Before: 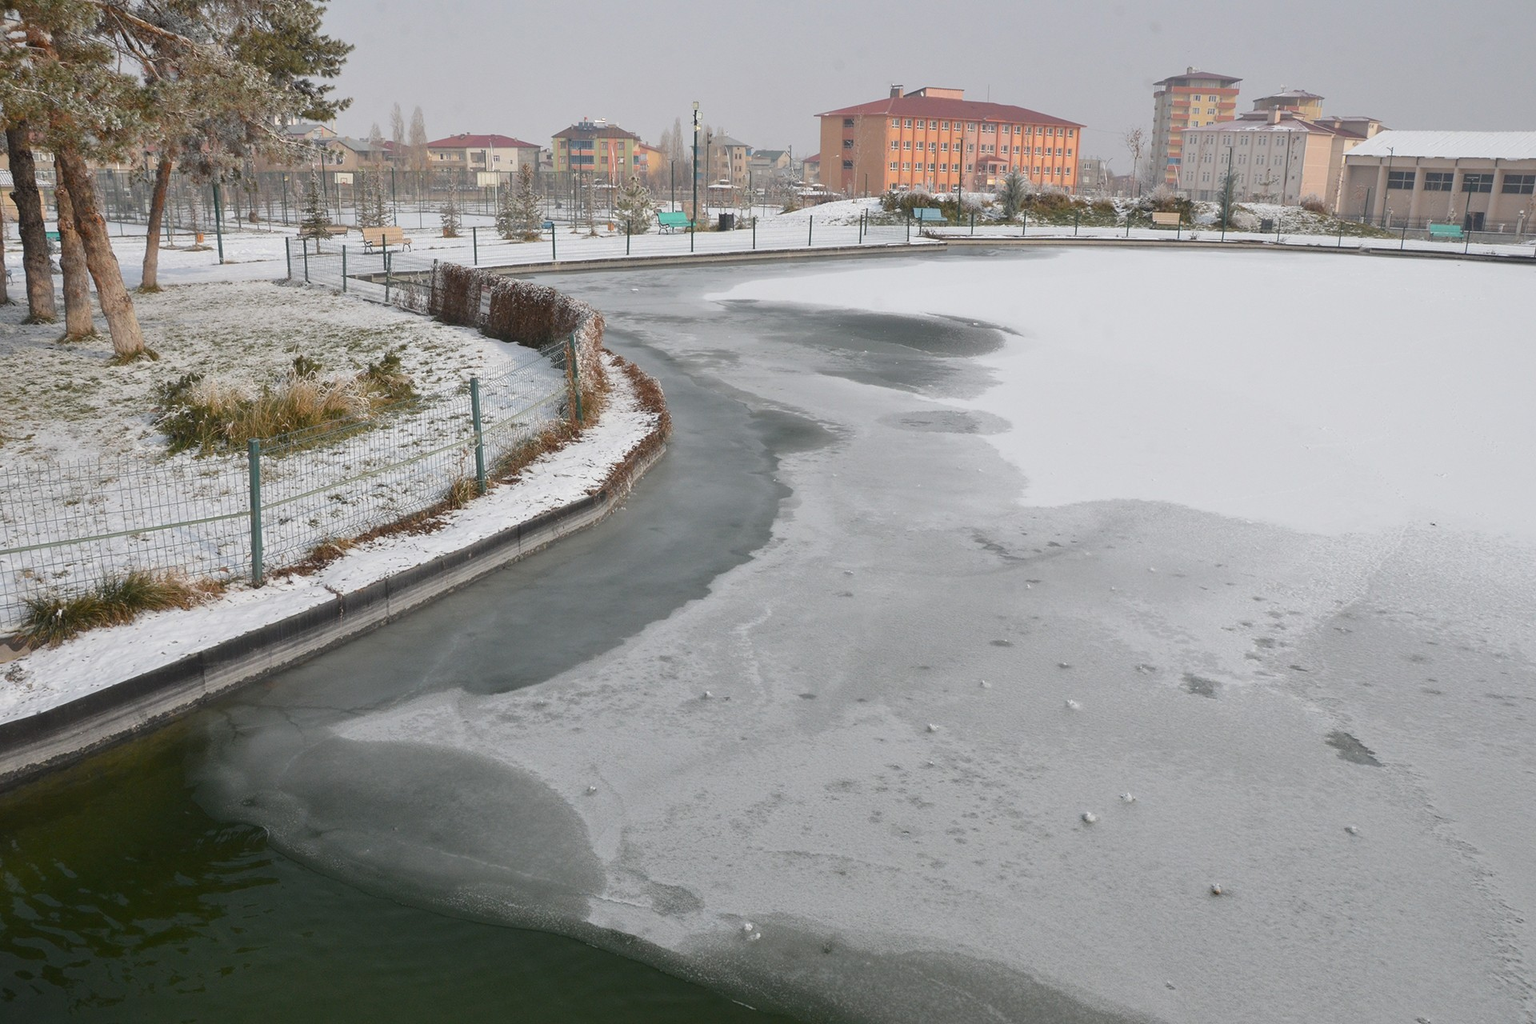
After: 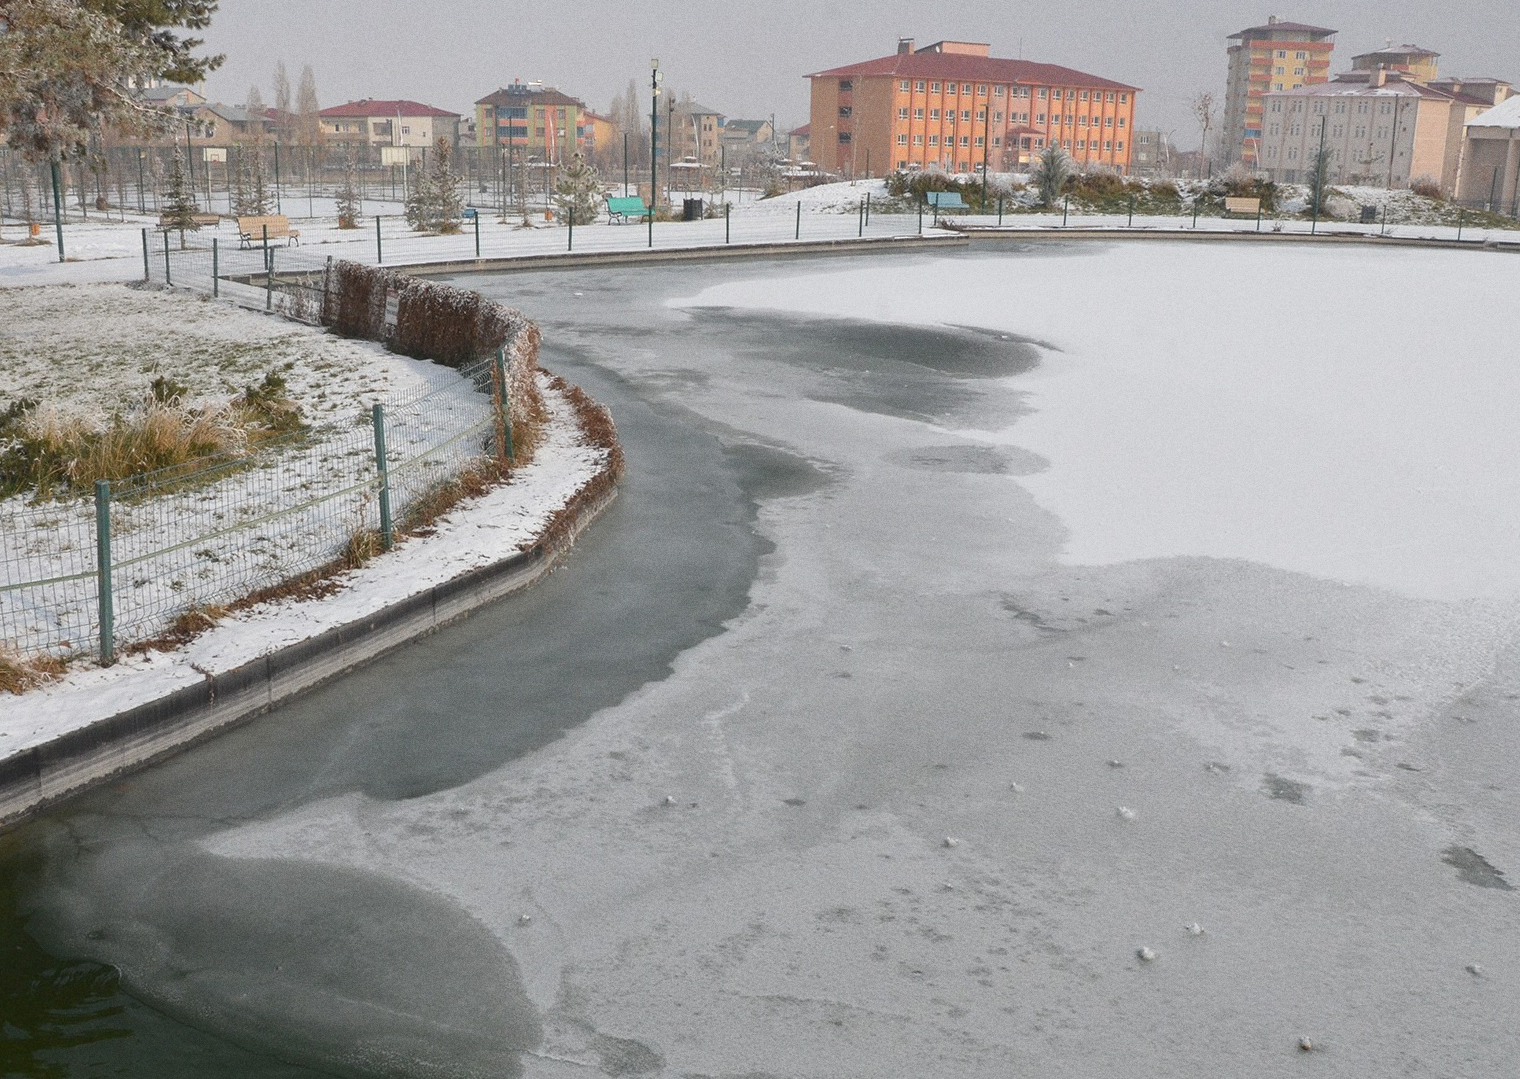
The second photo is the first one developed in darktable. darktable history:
crop: left 11.225%, top 5.381%, right 9.565%, bottom 10.314%
grain: coarseness 0.09 ISO
